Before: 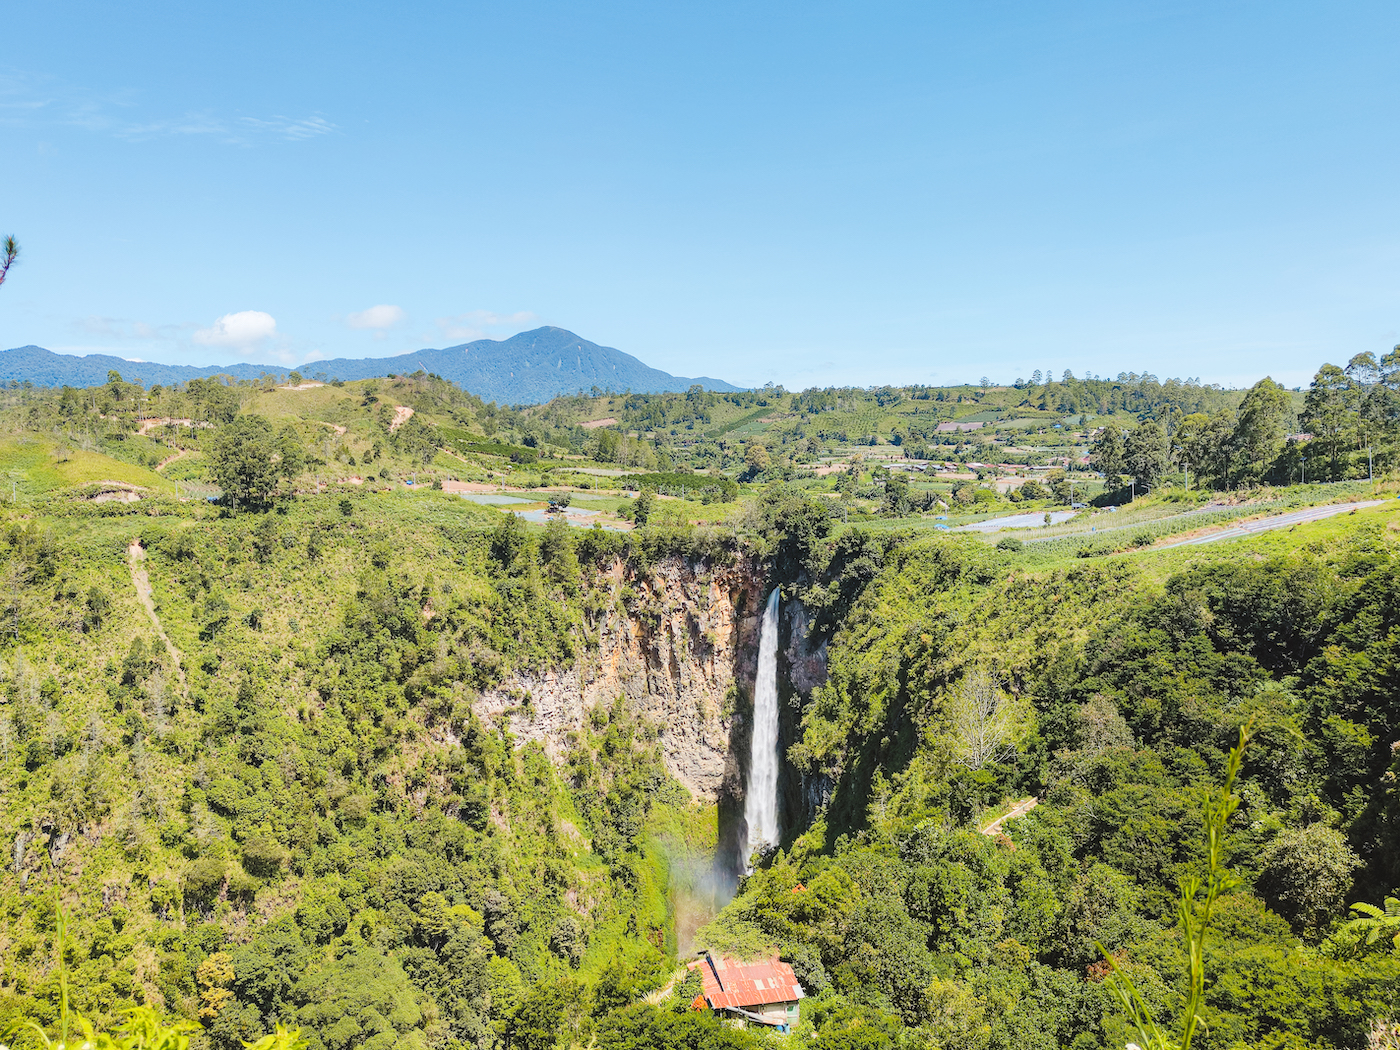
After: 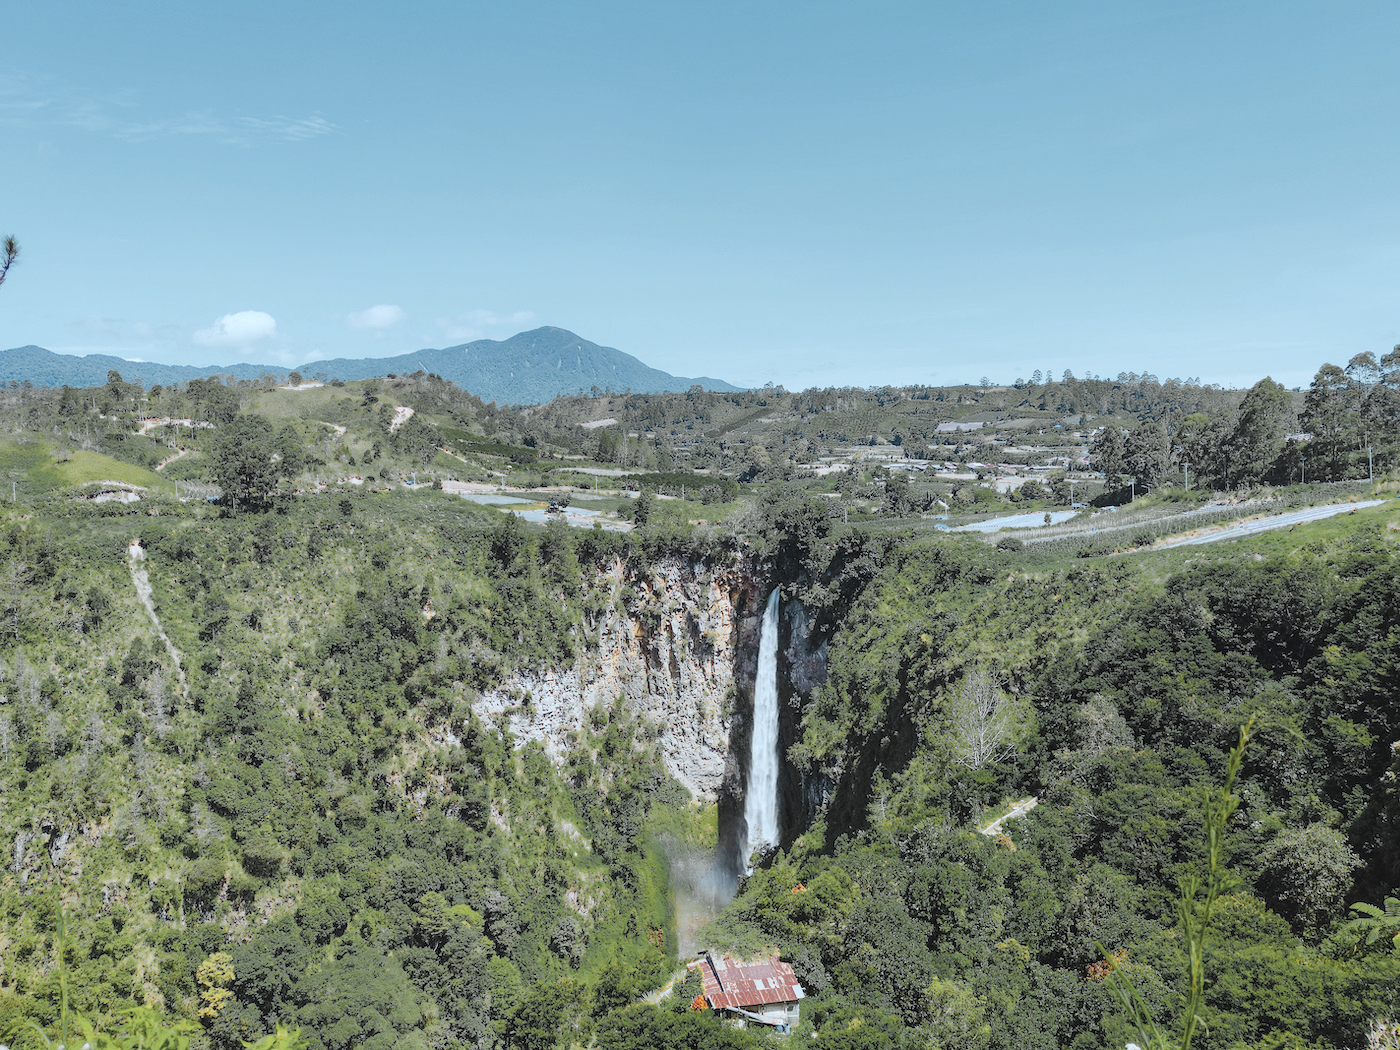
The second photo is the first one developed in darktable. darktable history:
color correction: highlights a* -9.73, highlights b* -21.22
color zones: curves: ch0 [(0.035, 0.242) (0.25, 0.5) (0.384, 0.214) (0.488, 0.255) (0.75, 0.5)]; ch1 [(0.063, 0.379) (0.25, 0.5) (0.354, 0.201) (0.489, 0.085) (0.729, 0.271)]; ch2 [(0.25, 0.5) (0.38, 0.517) (0.442, 0.51) (0.735, 0.456)]
